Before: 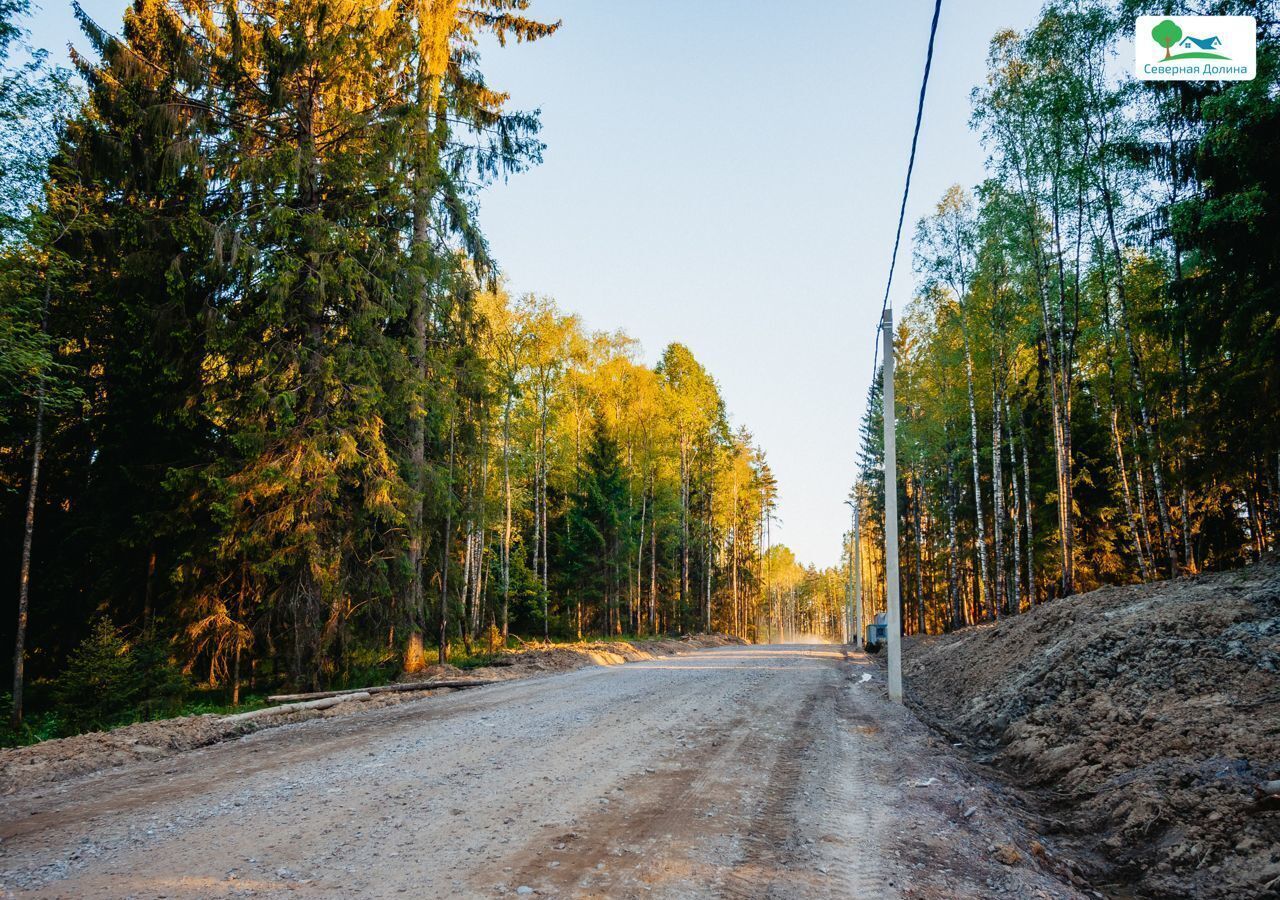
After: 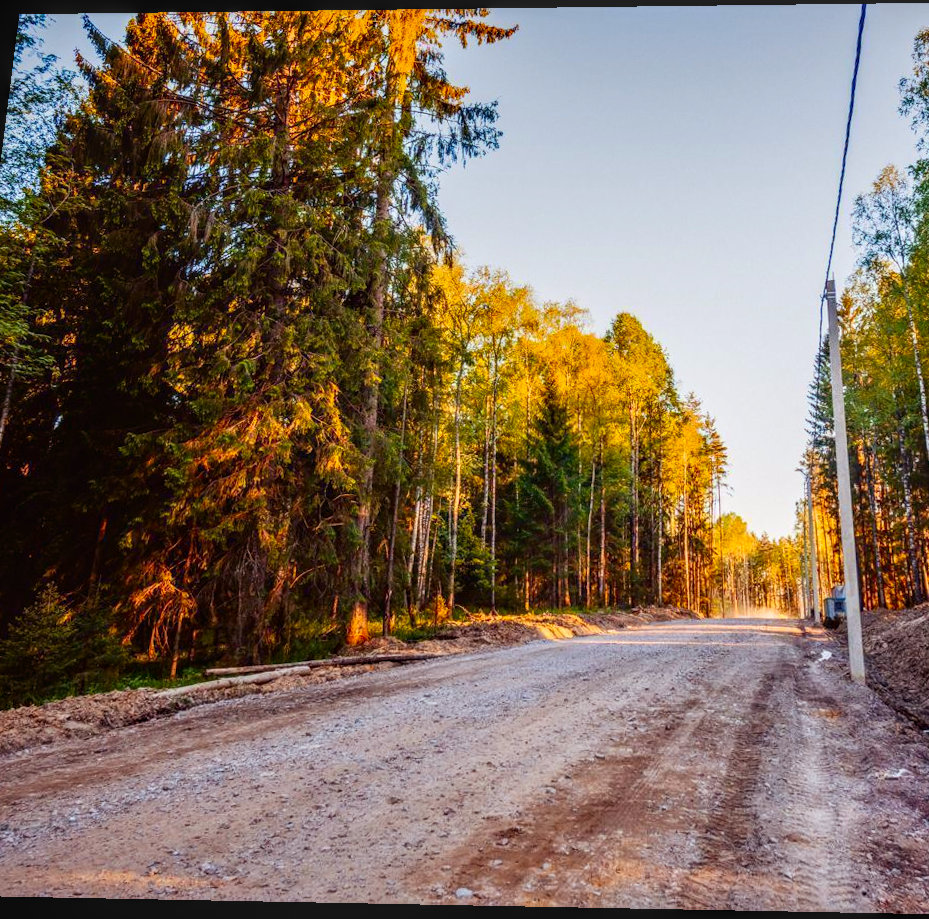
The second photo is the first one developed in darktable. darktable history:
crop and rotate: left 6.617%, right 26.717%
rgb levels: mode RGB, independent channels, levels [[0, 0.474, 1], [0, 0.5, 1], [0, 0.5, 1]]
contrast brightness saturation: contrast 0.16, saturation 0.32
rotate and perspective: rotation 0.128°, lens shift (vertical) -0.181, lens shift (horizontal) -0.044, shear 0.001, automatic cropping off
local contrast: highlights 0%, shadows 0%, detail 133%
